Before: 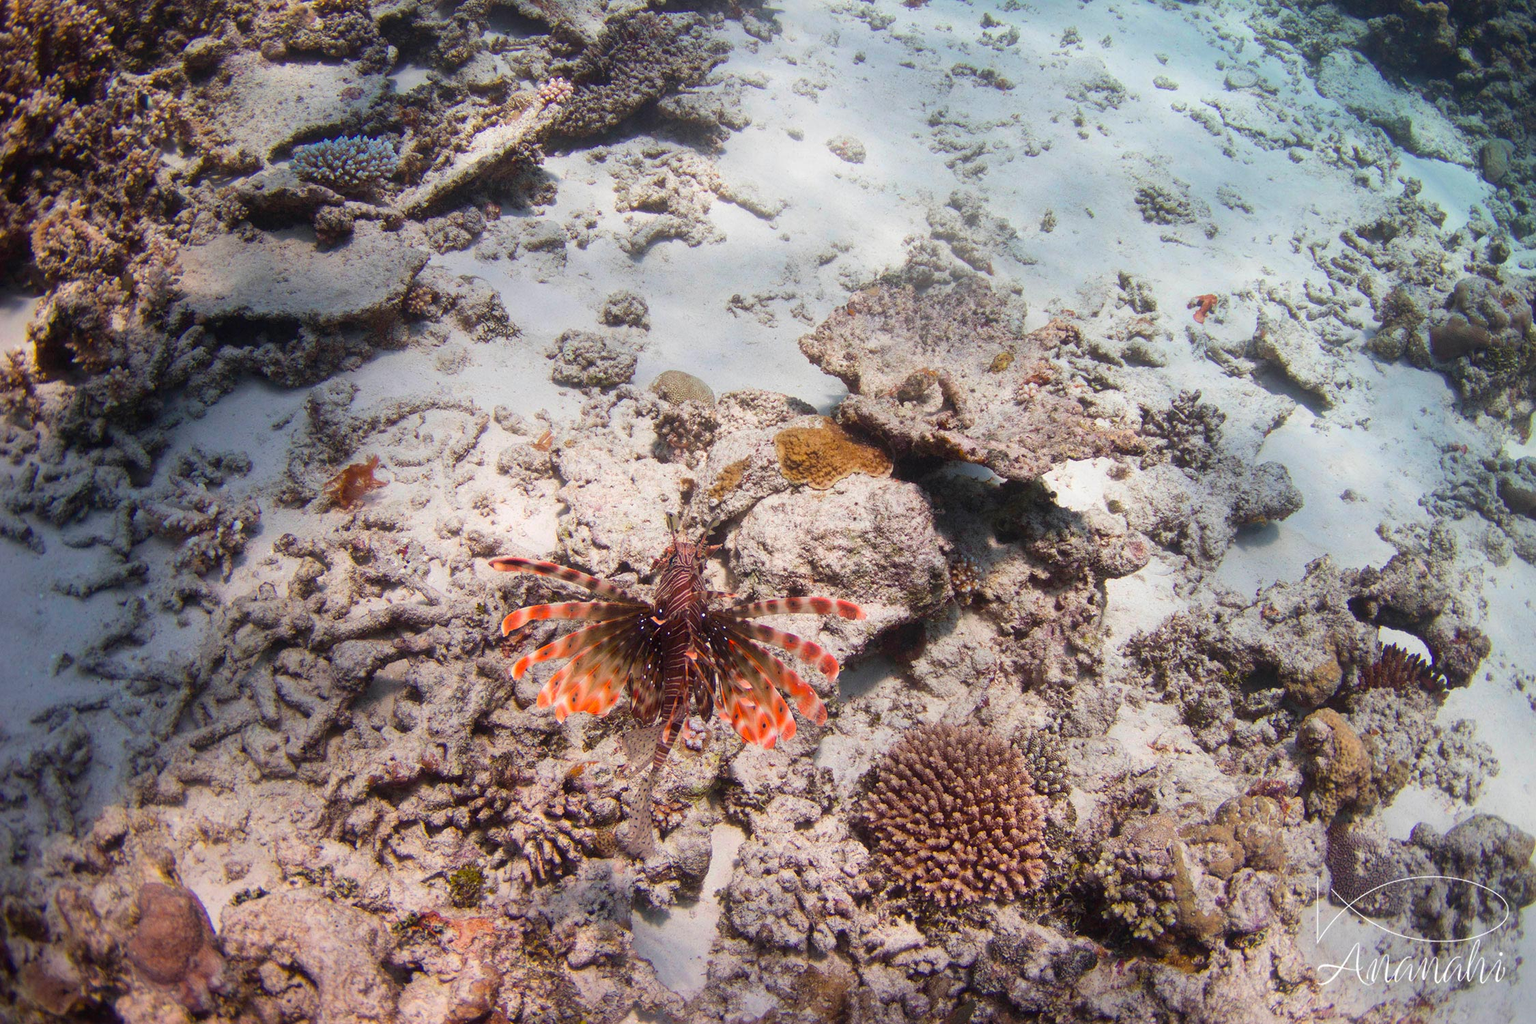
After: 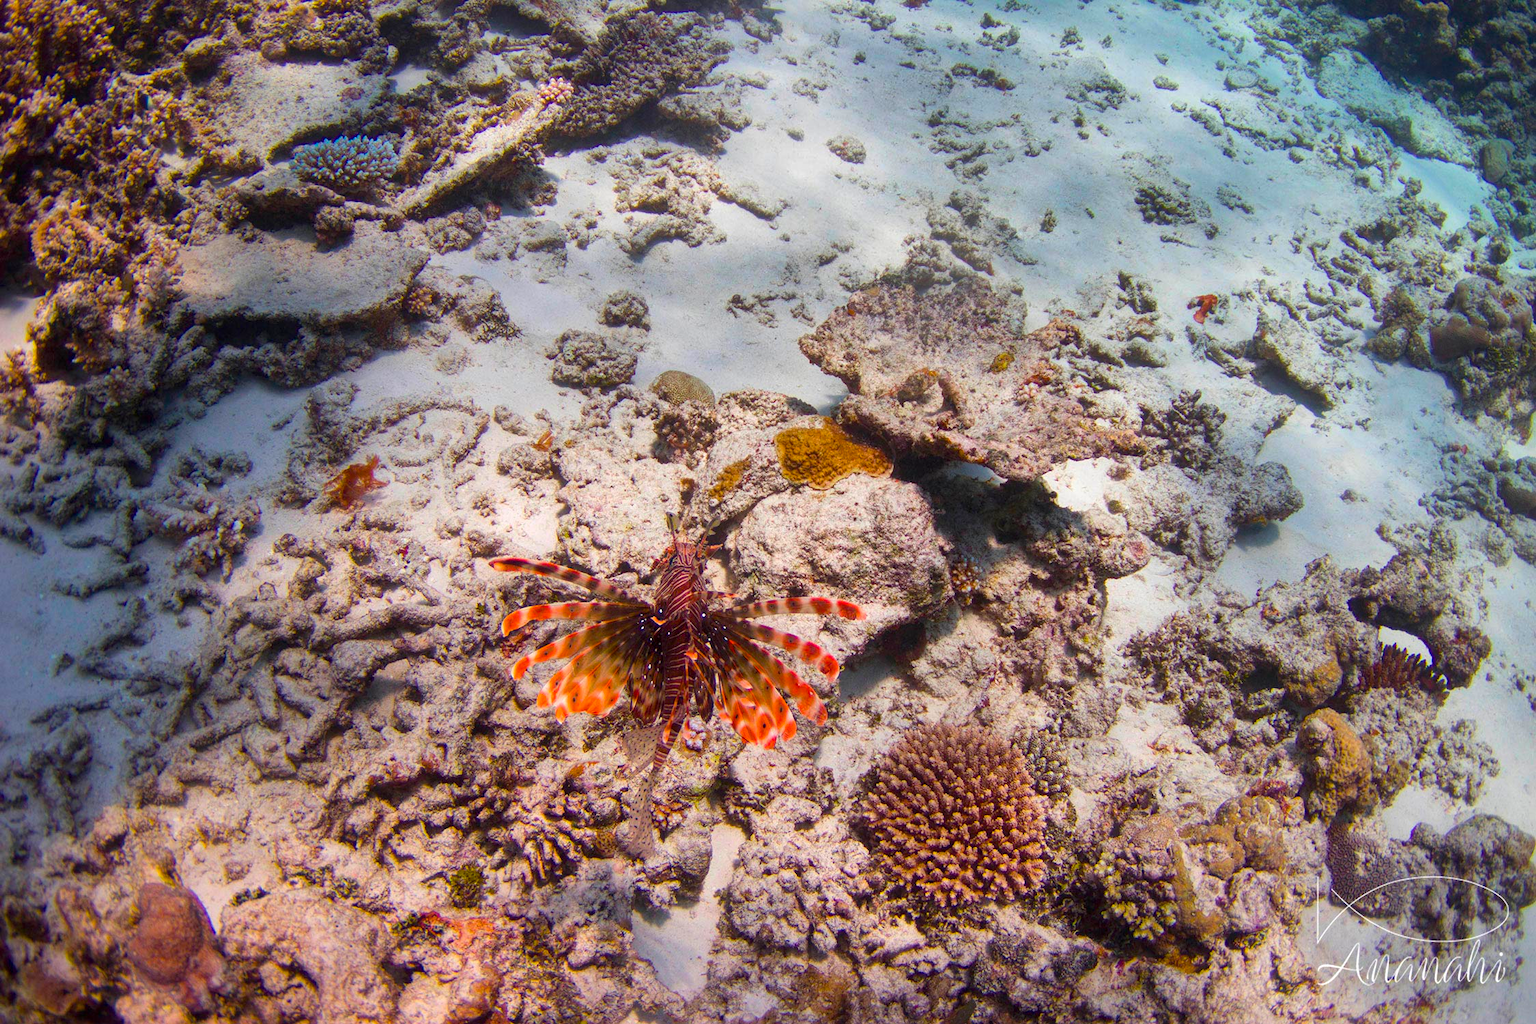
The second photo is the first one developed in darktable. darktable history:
color balance rgb: linear chroma grading › global chroma 15%, perceptual saturation grading › global saturation 30%
local contrast: highlights 100%, shadows 100%, detail 120%, midtone range 0.2
shadows and highlights: radius 108.52, shadows 23.73, highlights -59.32, low approximation 0.01, soften with gaussian
